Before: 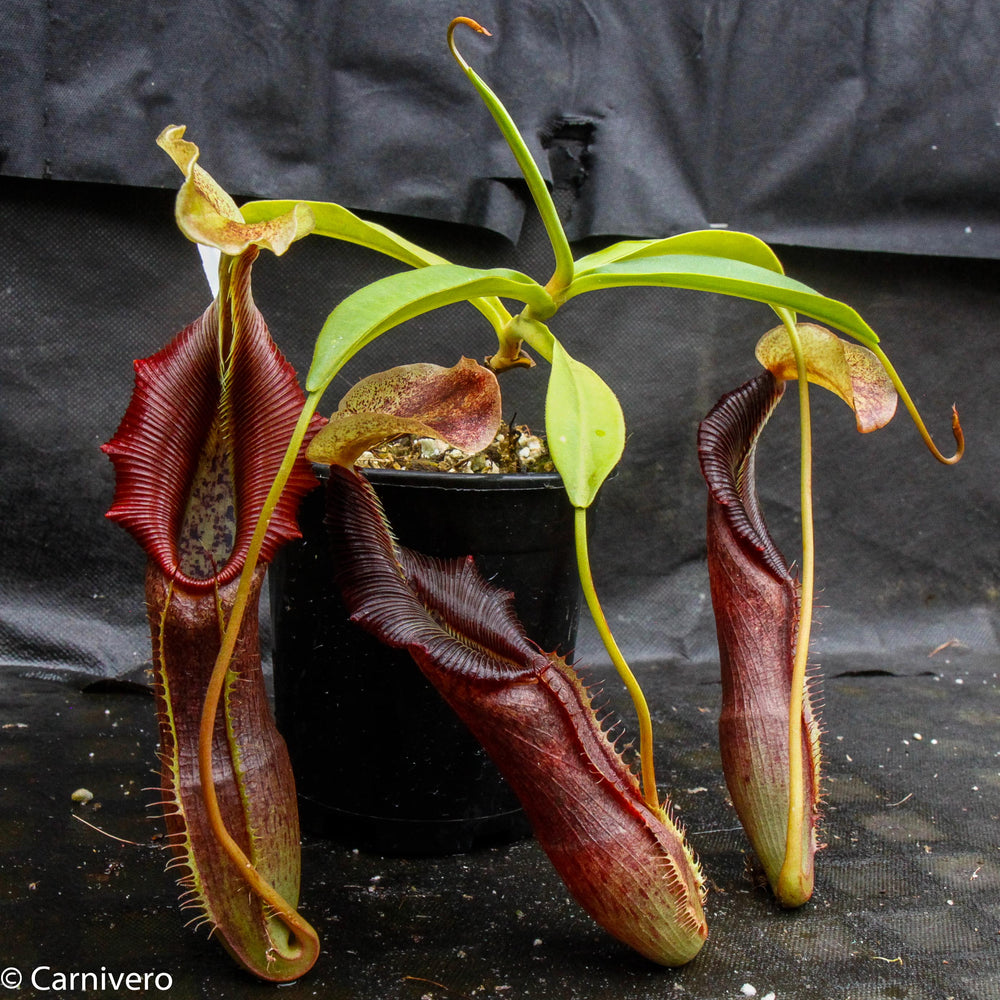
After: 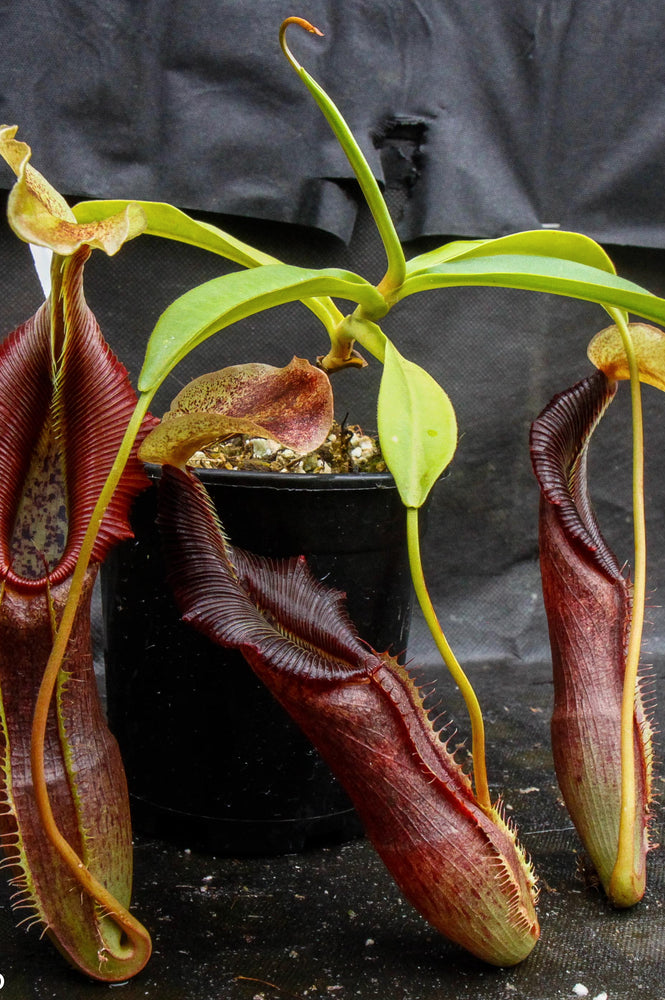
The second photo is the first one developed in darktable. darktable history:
crop: left 16.899%, right 16.556%
color balance: input saturation 99%
